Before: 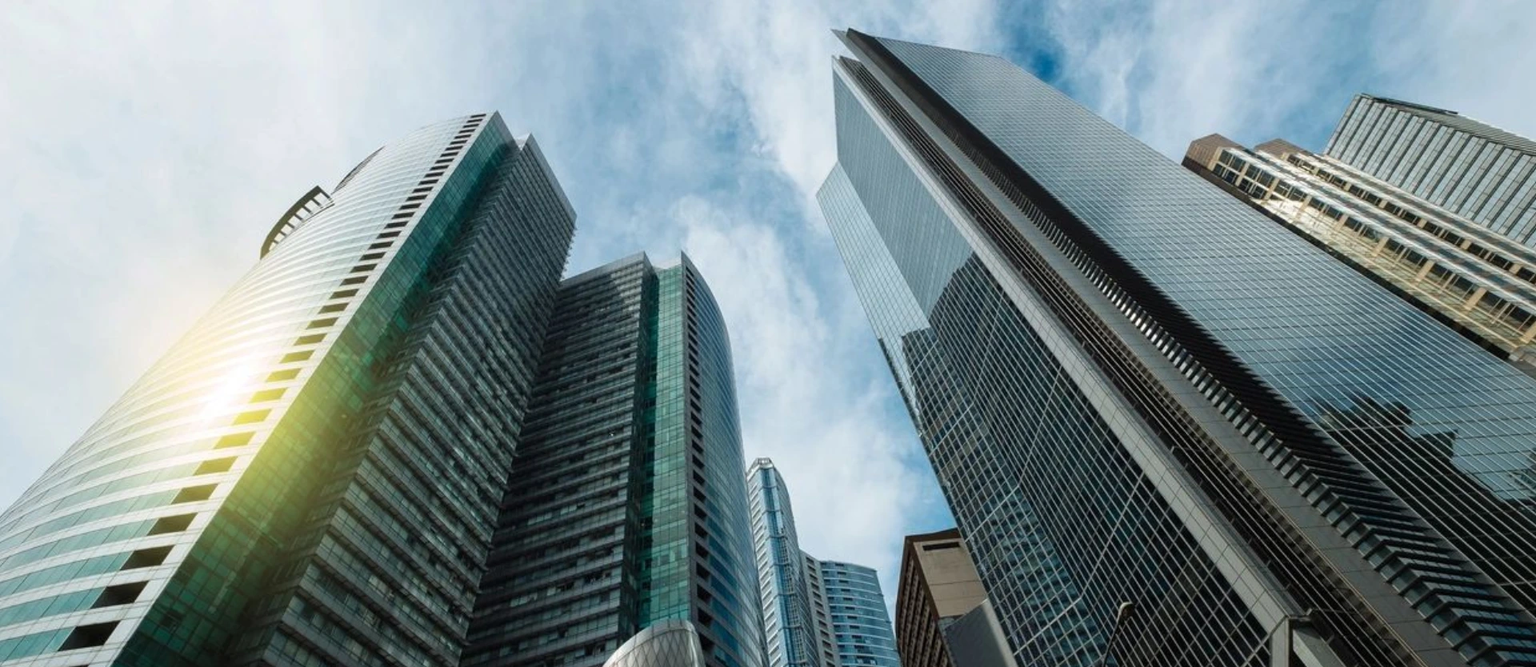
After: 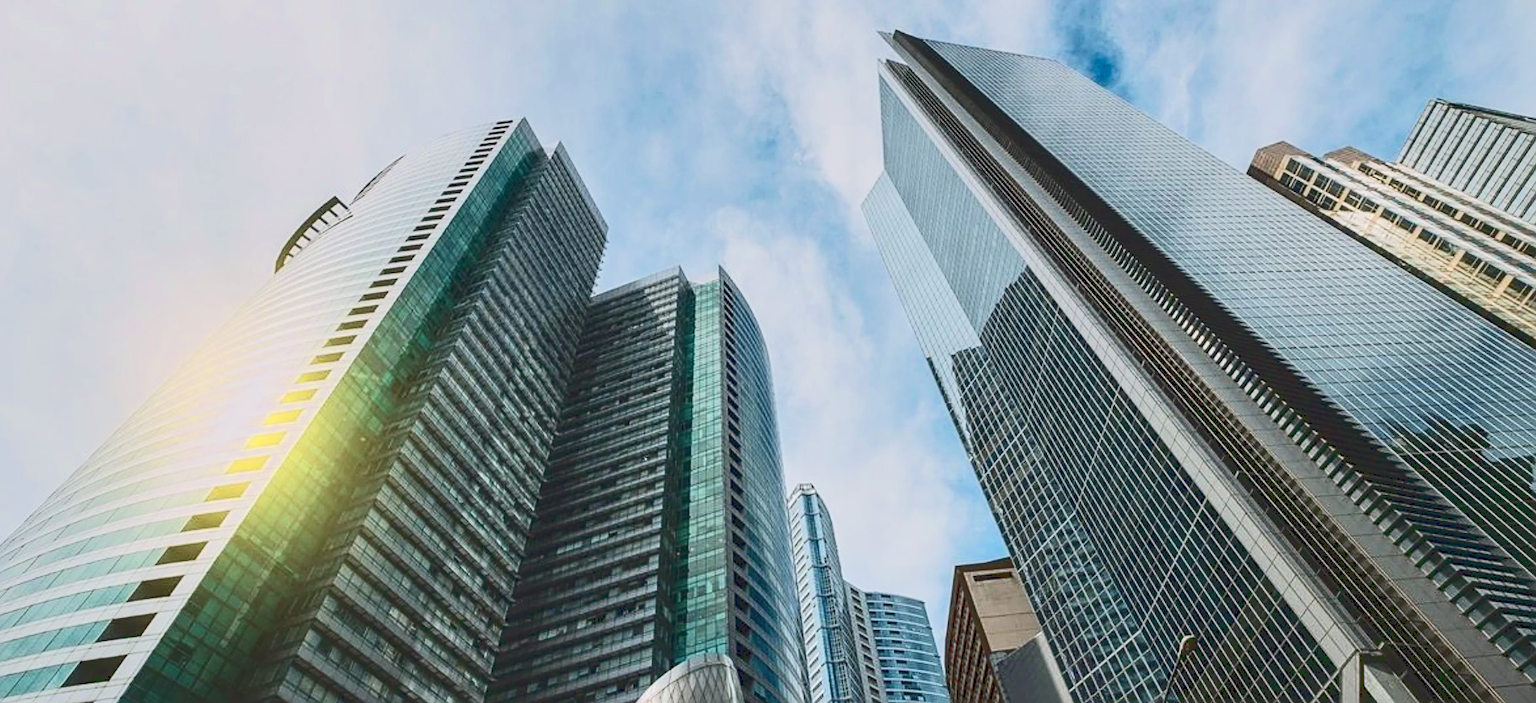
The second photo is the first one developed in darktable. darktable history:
tone curve: curves: ch0 [(0, 0.148) (0.191, 0.225) (0.712, 0.695) (0.864, 0.797) (1, 0.839)]
shadows and highlights: shadows 32, highlights -32, soften with gaussian
crop and rotate: right 5.167%
exposure: black level correction 0, exposure 0.9 EV, compensate highlight preservation false
color correction: highlights a* 3.12, highlights b* -1.55, shadows a* -0.101, shadows b* 2.52, saturation 0.98
local contrast: on, module defaults
sharpen: on, module defaults
base curve: curves: ch0 [(0, 0) (0.303, 0.277) (1, 1)]
